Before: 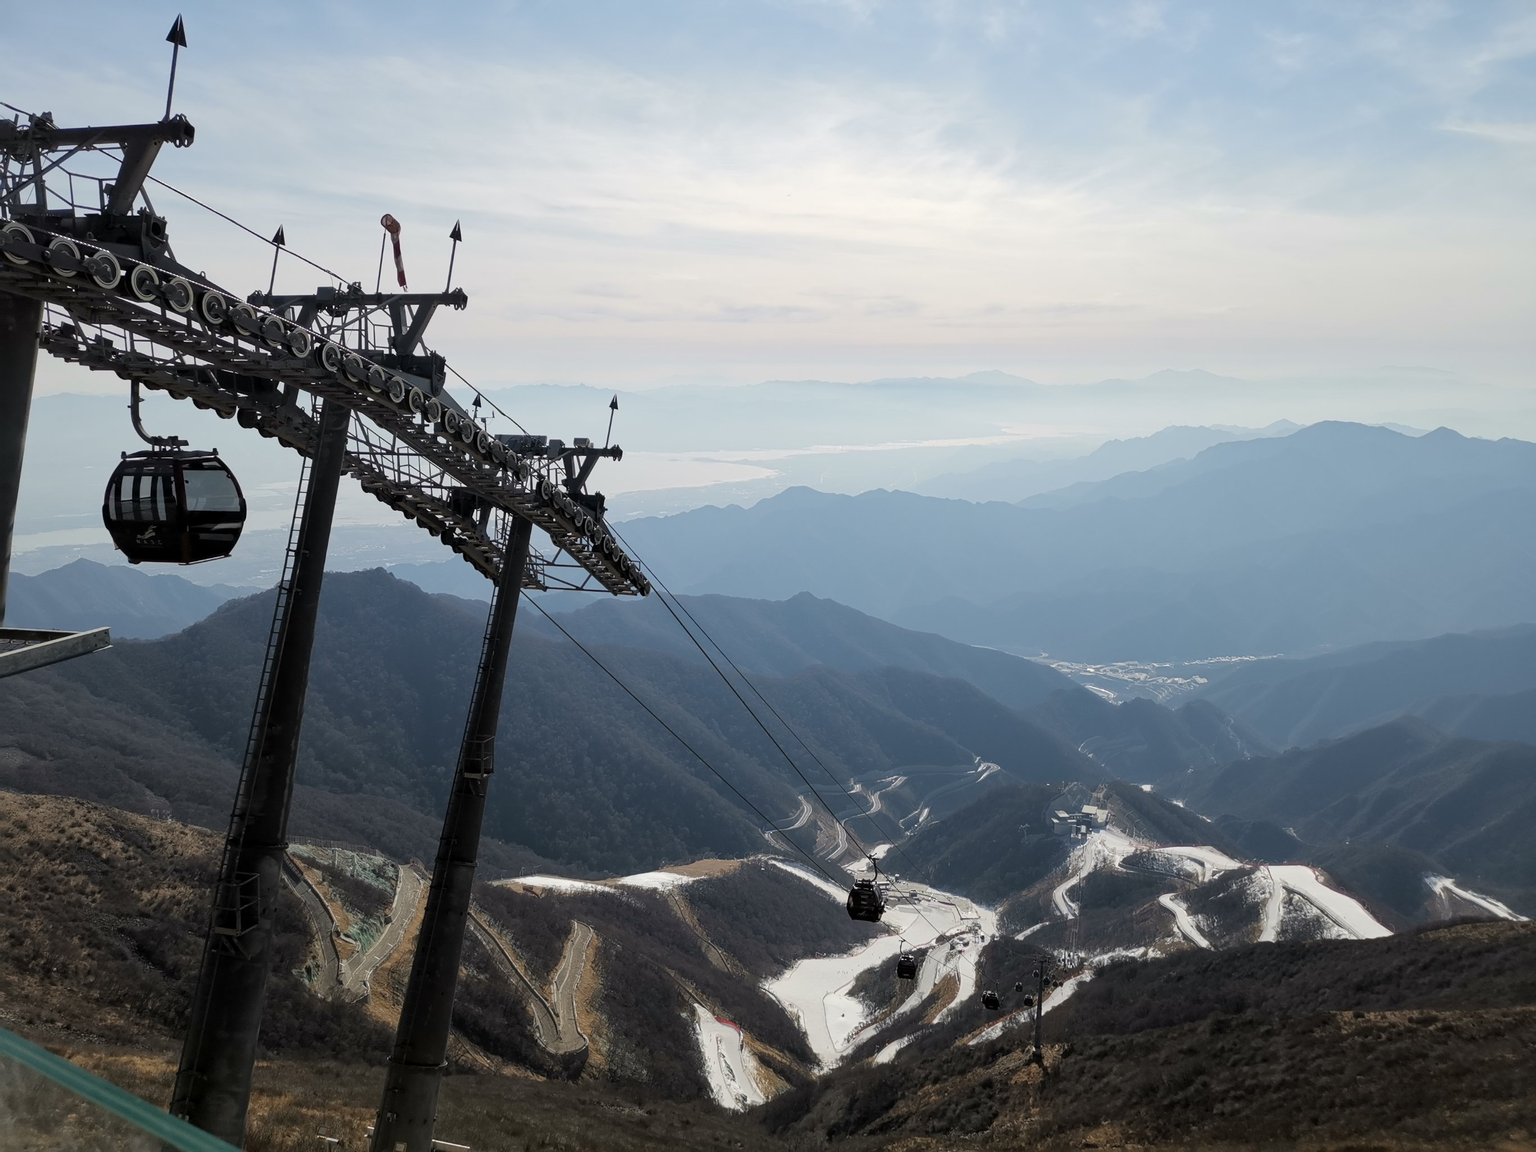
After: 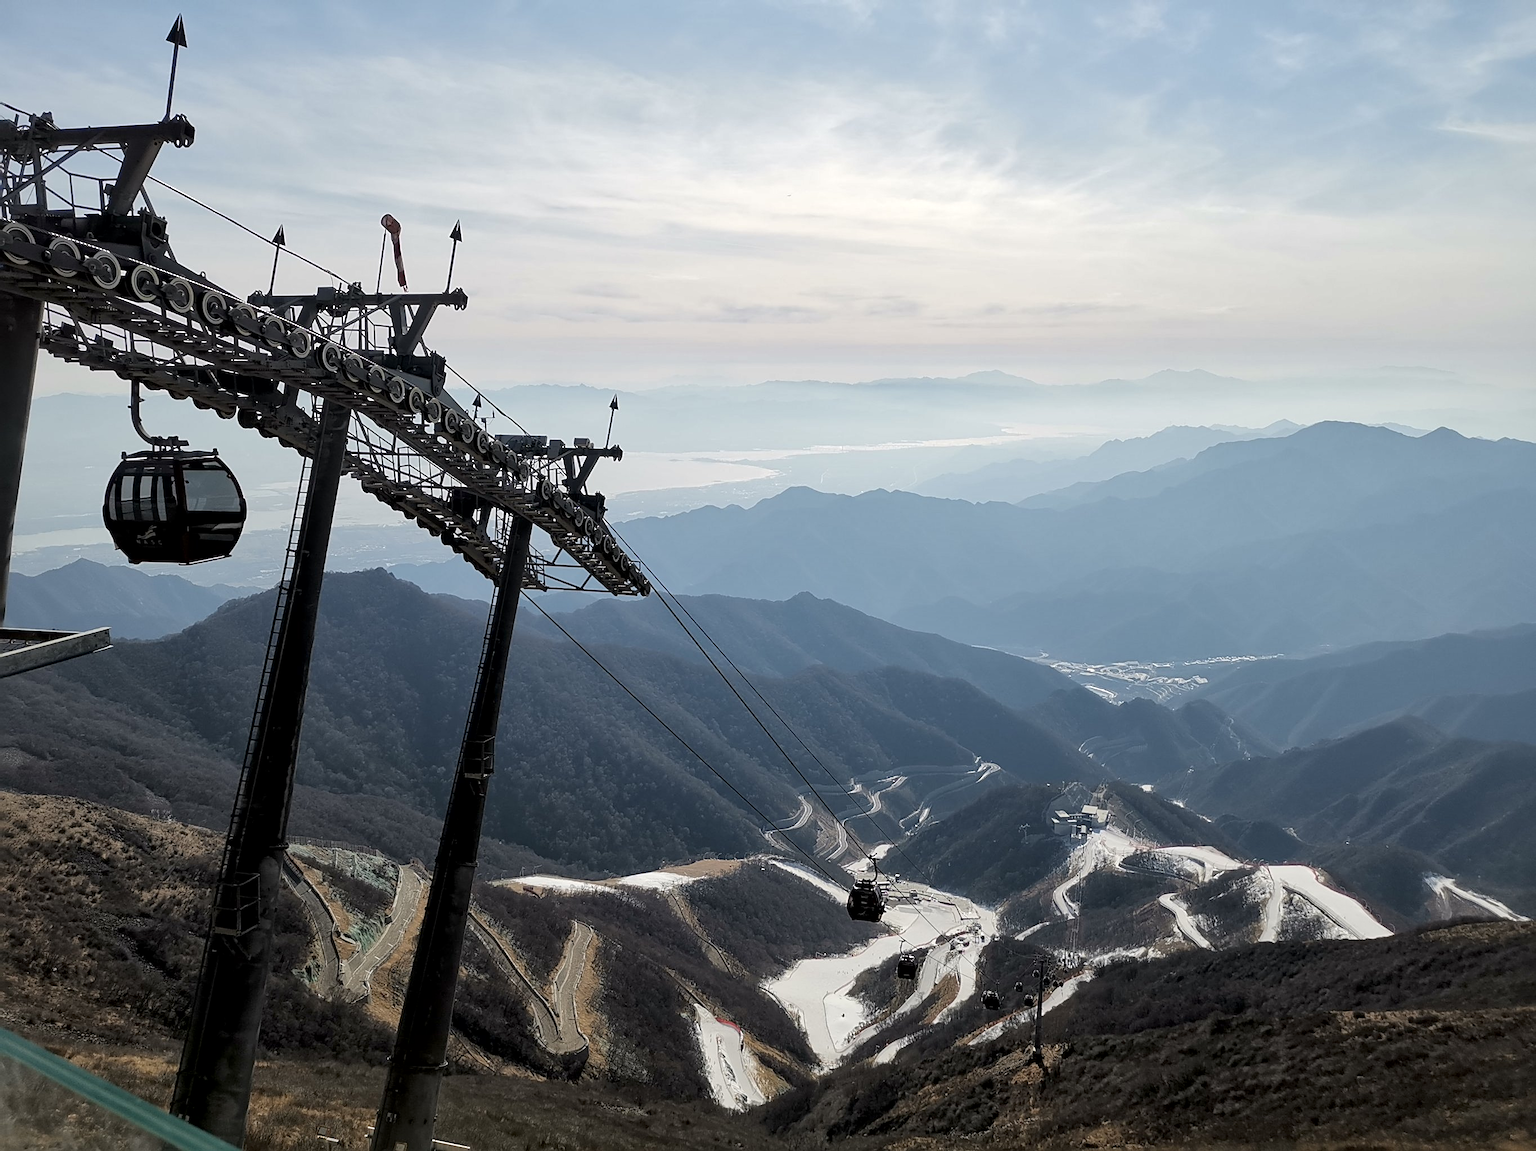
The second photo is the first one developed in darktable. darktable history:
local contrast: mode bilateral grid, contrast 20, coarseness 99, detail 150%, midtone range 0.2
sharpen: amount 0.491
